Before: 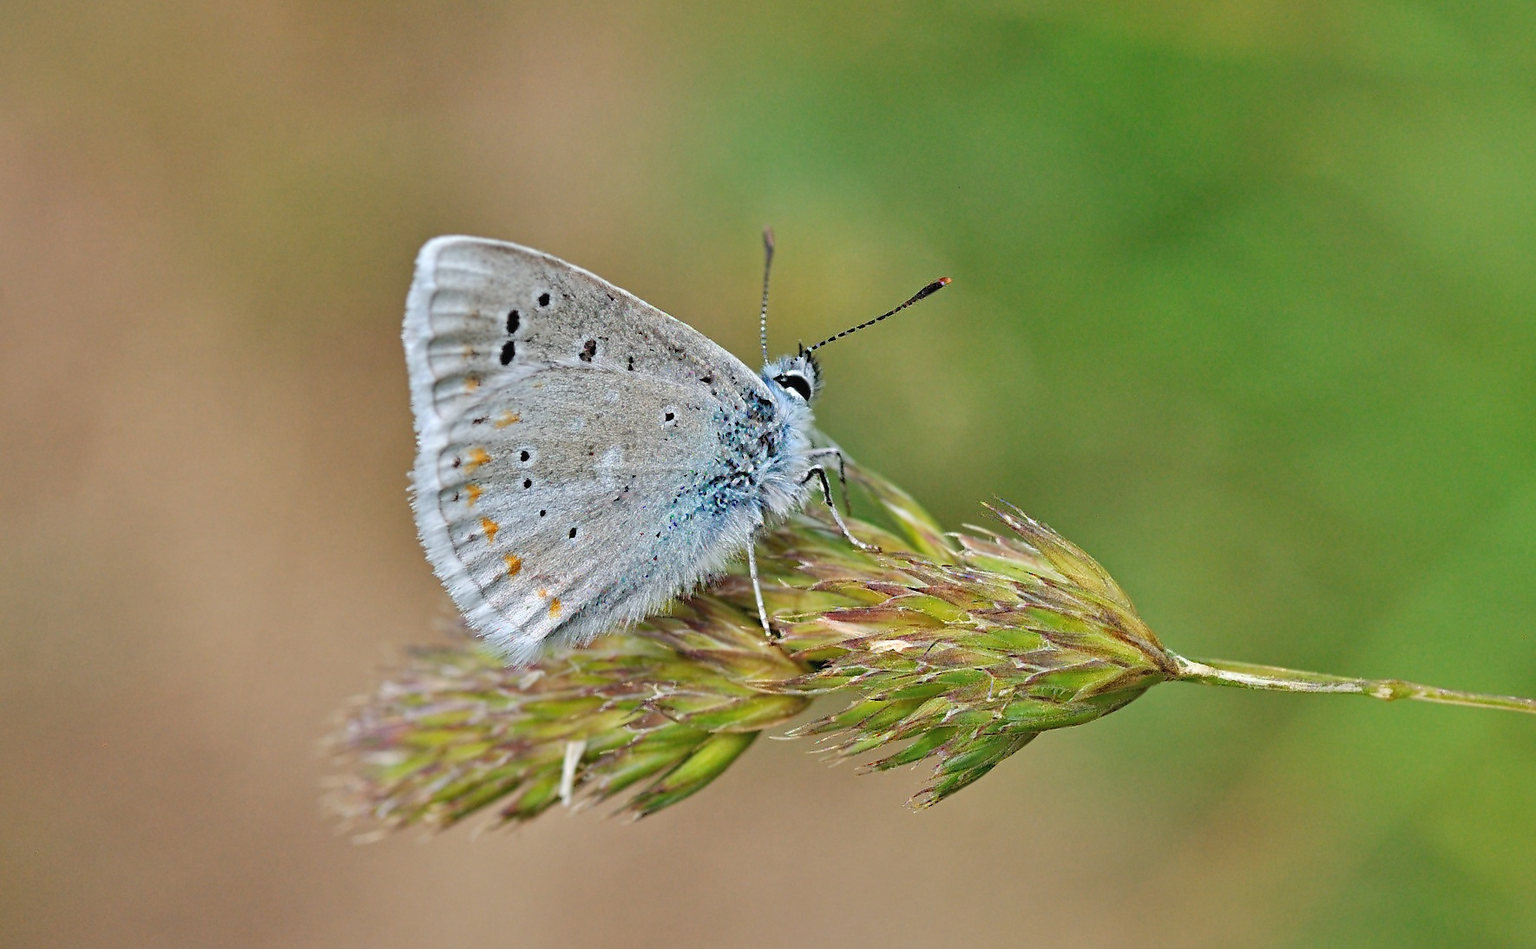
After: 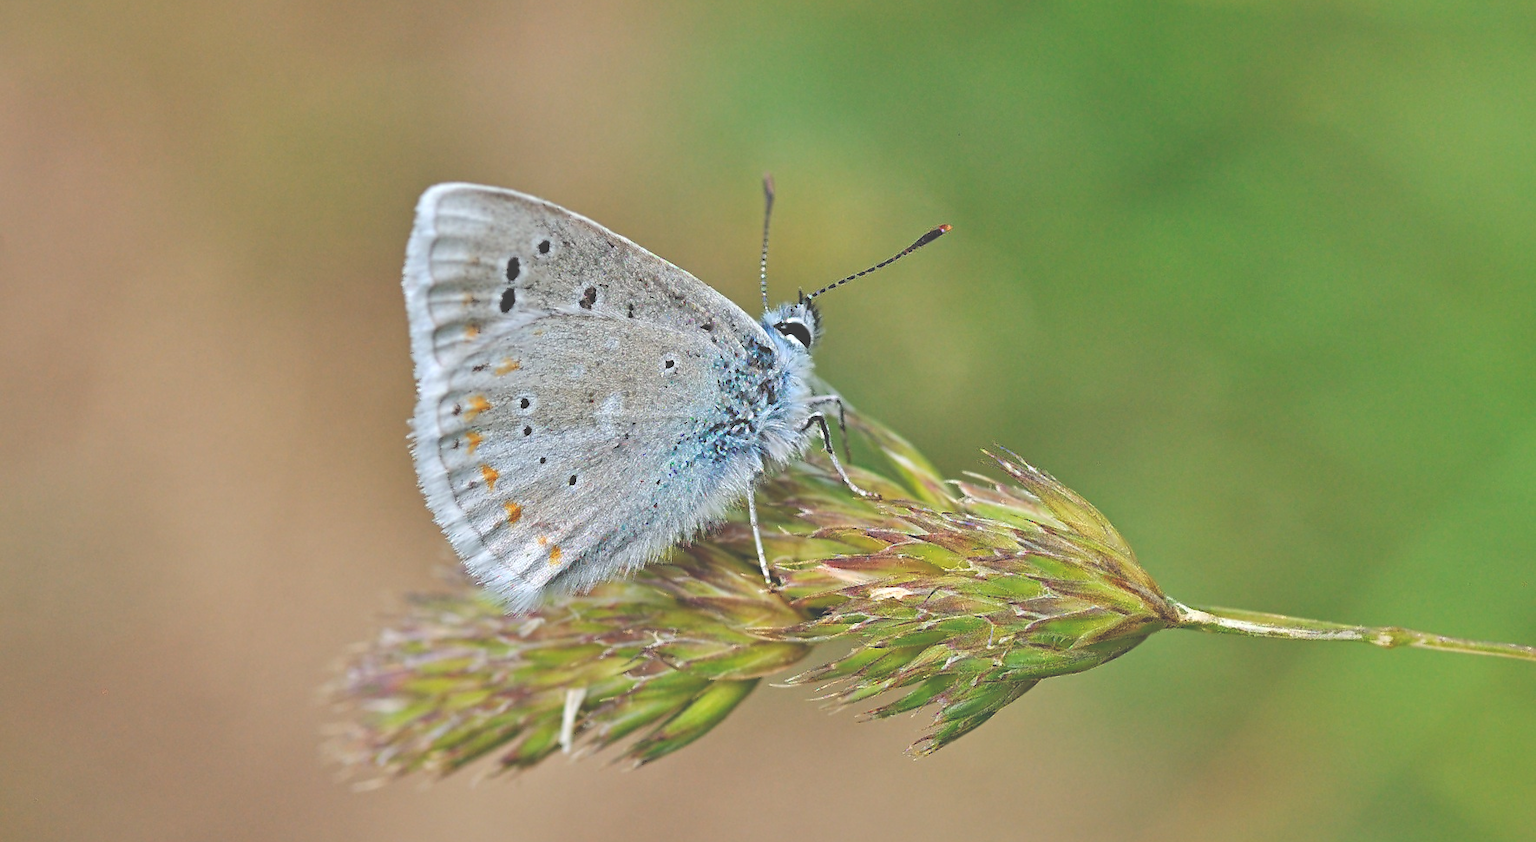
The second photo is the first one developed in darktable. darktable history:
color correction: saturation 1.1
crop and rotate: top 5.609%, bottom 5.609%
exposure: black level correction -0.041, exposure 0.064 EV, compensate highlight preservation false
